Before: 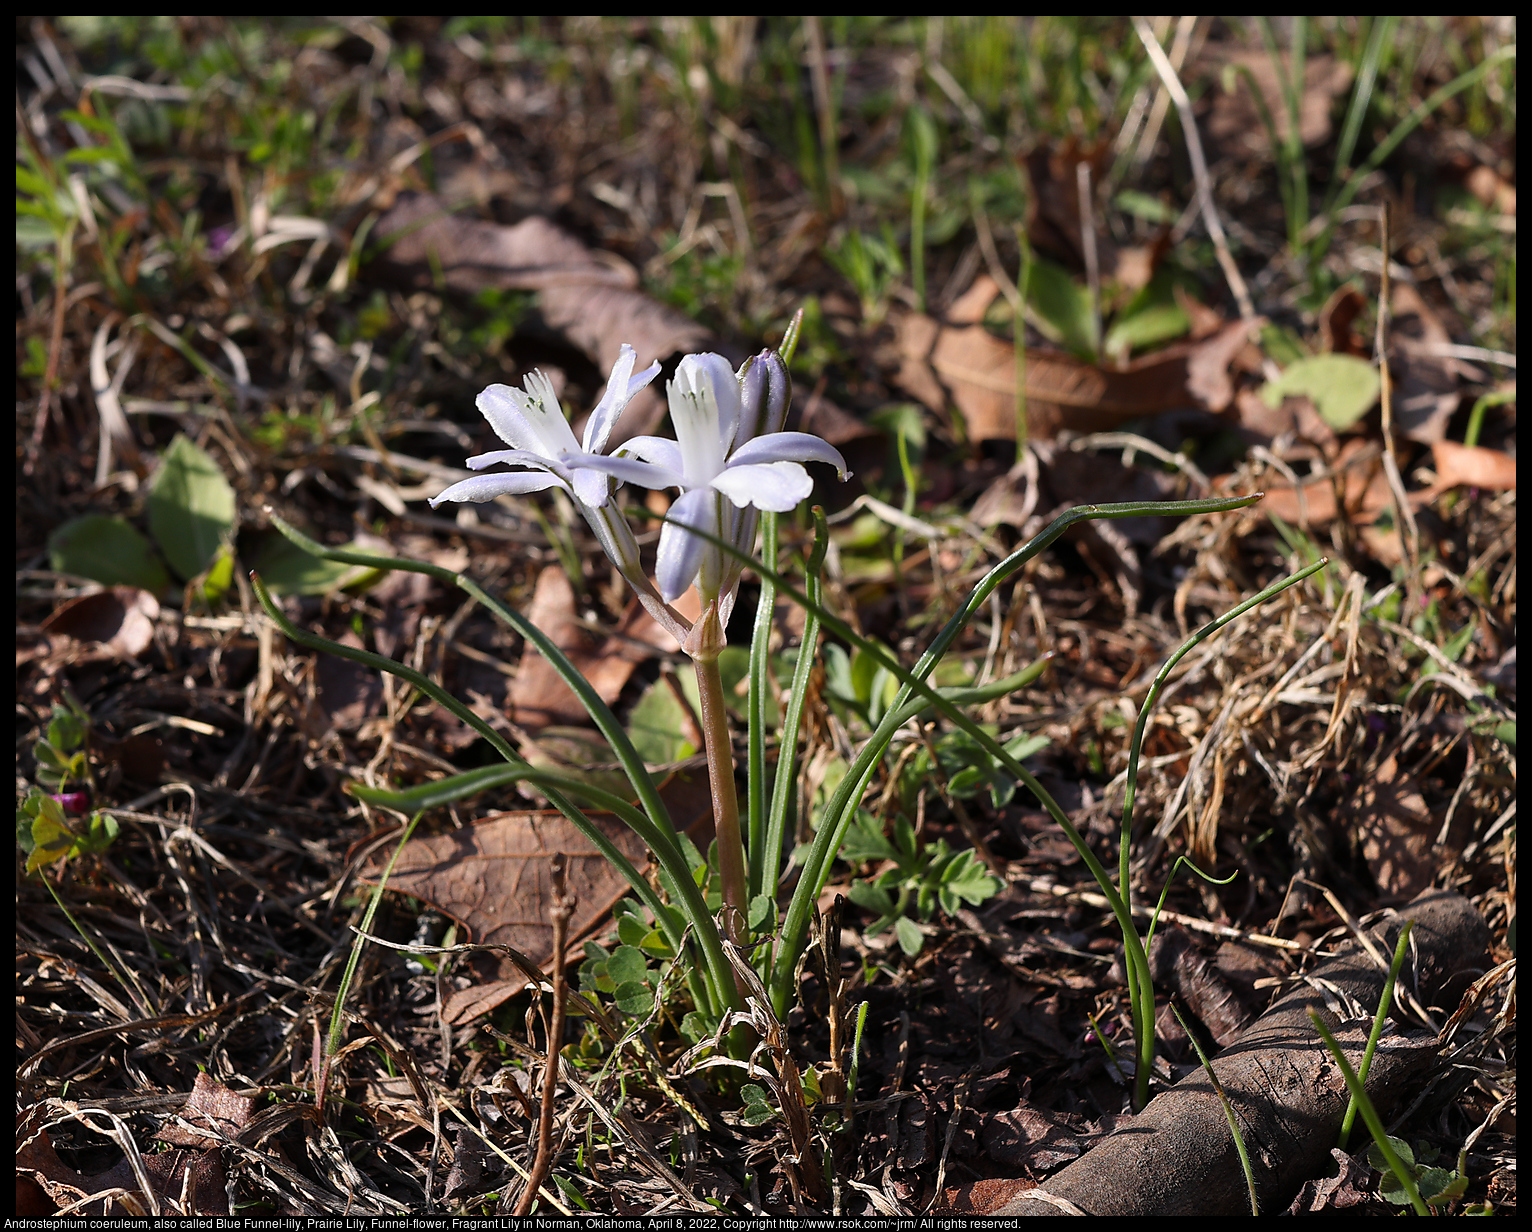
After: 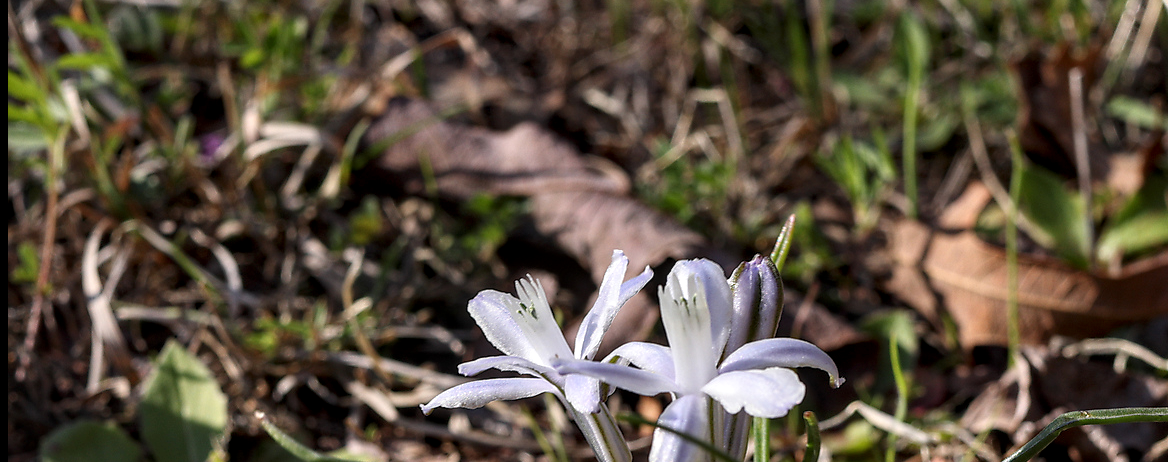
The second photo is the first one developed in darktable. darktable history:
local contrast: highlights 41%, shadows 60%, detail 136%, midtone range 0.513
crop: left 0.551%, top 7.64%, right 23.162%, bottom 54.803%
